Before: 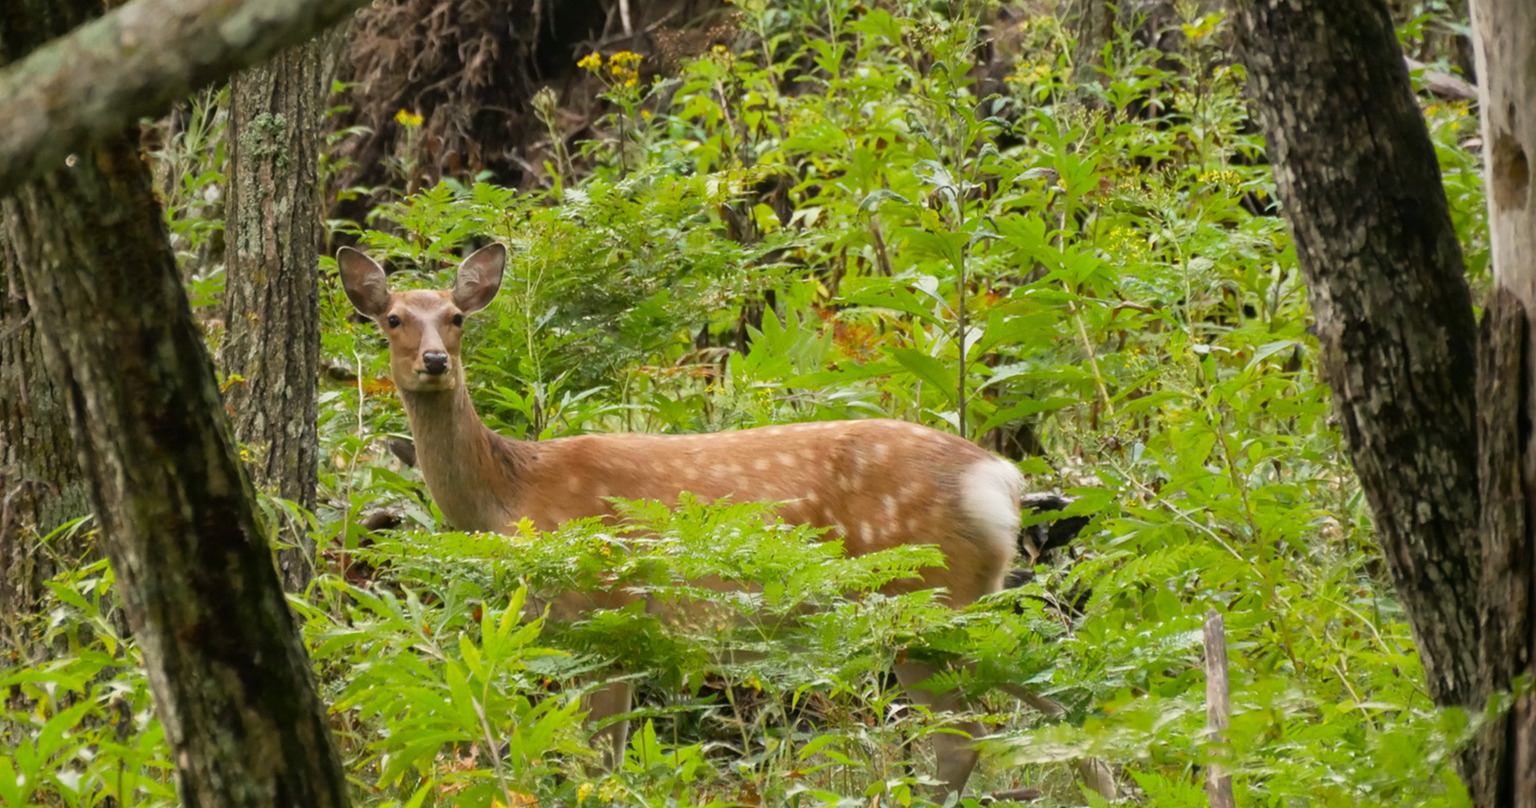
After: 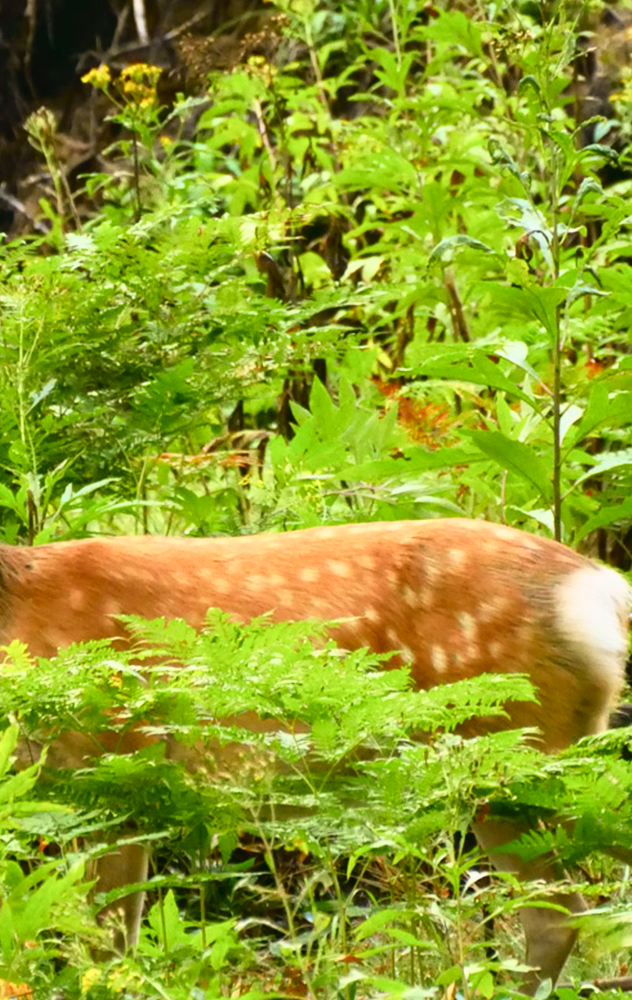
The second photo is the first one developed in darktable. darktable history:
crop: left 33.36%, right 33.36%
tone curve: curves: ch0 [(0, 0.018) (0.162, 0.128) (0.434, 0.478) (0.667, 0.785) (0.819, 0.943) (1, 0.991)]; ch1 [(0, 0) (0.402, 0.36) (0.476, 0.449) (0.506, 0.505) (0.523, 0.518) (0.579, 0.626) (0.641, 0.668) (0.693, 0.745) (0.861, 0.934) (1, 1)]; ch2 [(0, 0) (0.424, 0.388) (0.483, 0.472) (0.503, 0.505) (0.521, 0.519) (0.547, 0.581) (0.582, 0.648) (0.699, 0.759) (0.997, 0.858)], color space Lab, independent channels
